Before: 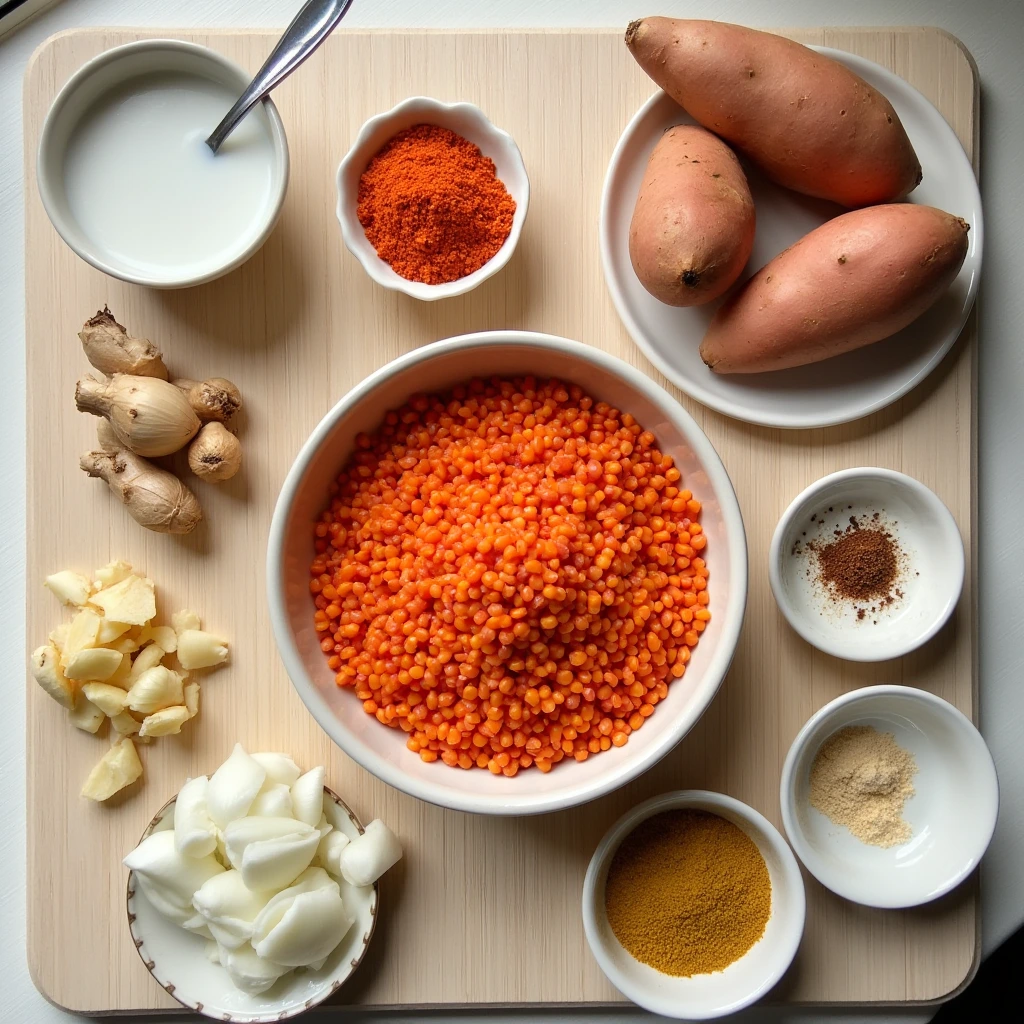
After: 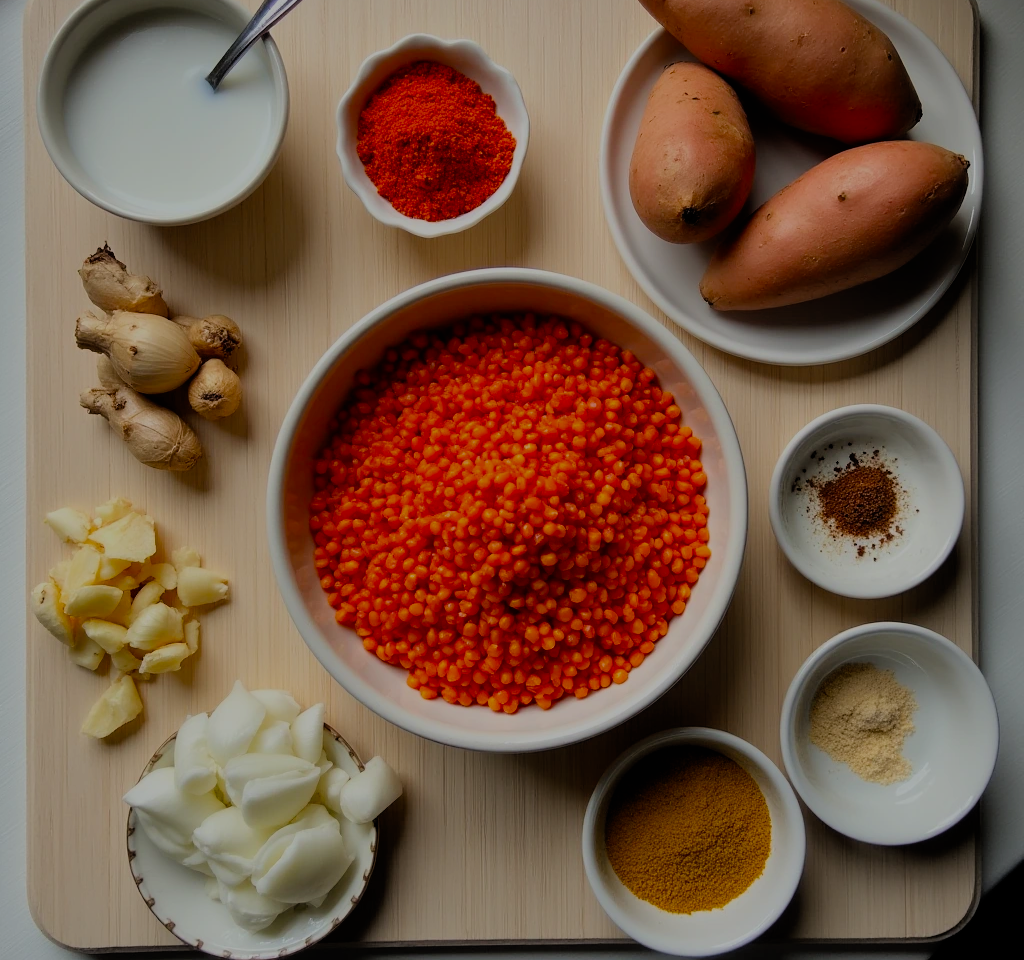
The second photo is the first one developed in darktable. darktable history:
crop and rotate: top 6.25%
filmic rgb: black relative exposure -7.75 EV, white relative exposure 4.4 EV, threshold 3 EV, hardness 3.76, latitude 38.11%, contrast 0.966, highlights saturation mix 10%, shadows ↔ highlights balance 4.59%, color science v4 (2020), enable highlight reconstruction true
exposure: exposure -1 EV, compensate highlight preservation false
